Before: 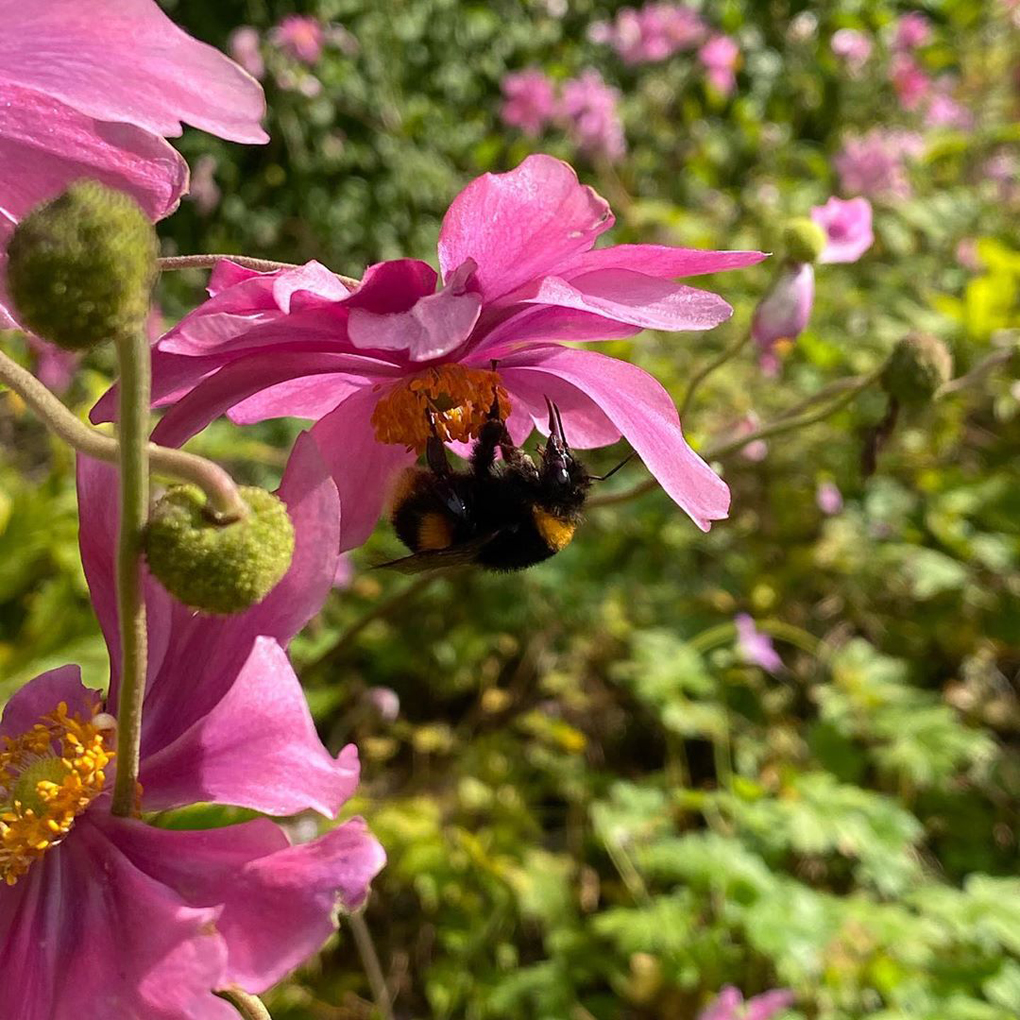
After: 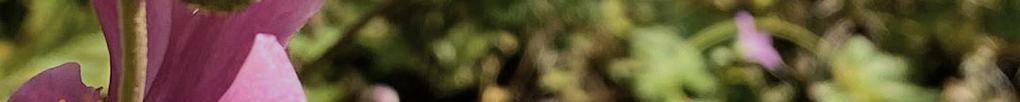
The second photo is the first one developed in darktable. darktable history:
filmic rgb: black relative exposure -7.48 EV, white relative exposure 4.83 EV, hardness 3.4, color science v6 (2022)
crop and rotate: top 59.084%, bottom 30.916%
shadows and highlights: shadows 37.27, highlights -28.18, soften with gaussian
color correction: saturation 0.8
